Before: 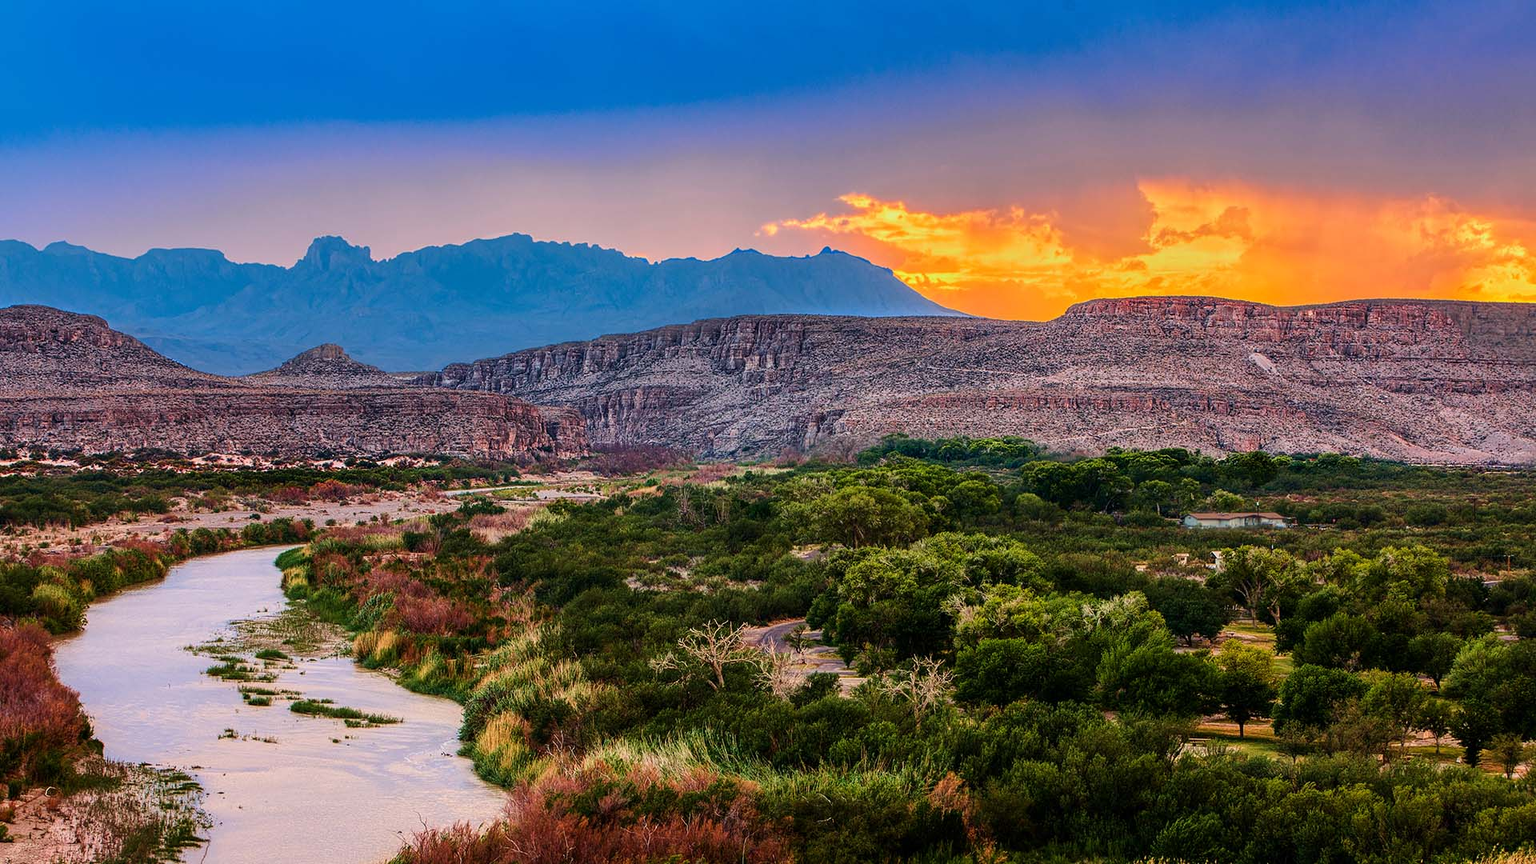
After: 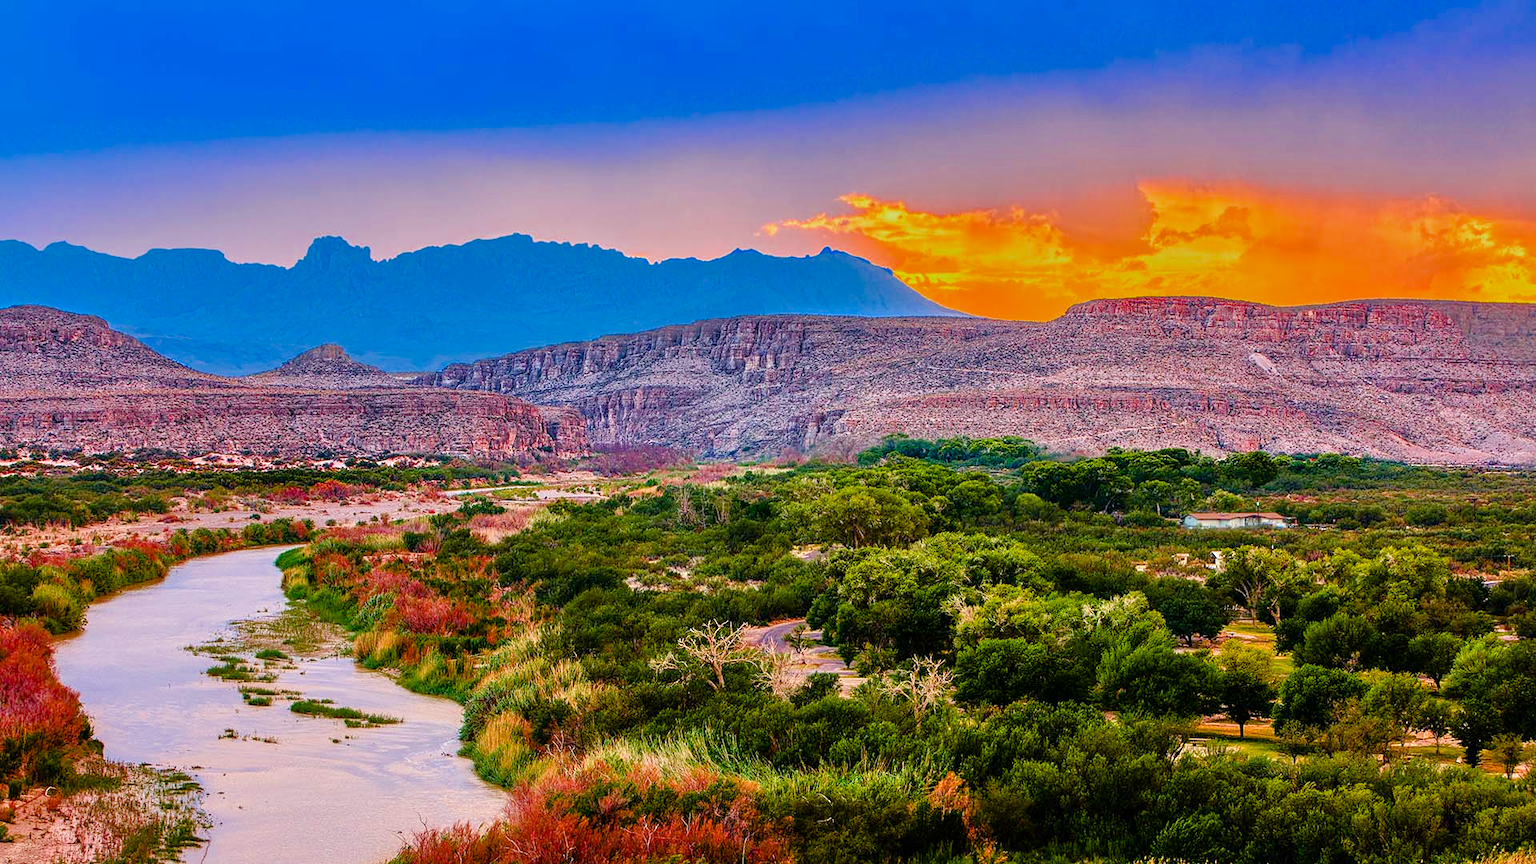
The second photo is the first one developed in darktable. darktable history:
tone equalizer: -7 EV 0.15 EV, -6 EV 0.6 EV, -5 EV 1.15 EV, -4 EV 1.33 EV, -3 EV 1.15 EV, -2 EV 0.6 EV, -1 EV 0.15 EV, mask exposure compensation -0.5 EV
color zones: curves: ch0 [(0, 0.444) (0.143, 0.442) (0.286, 0.441) (0.429, 0.441) (0.571, 0.441) (0.714, 0.441) (0.857, 0.442) (1, 0.444)]
white balance: red 1.004, blue 1.024
color balance rgb: perceptual saturation grading › global saturation 35%, perceptual saturation grading › highlights -30%, perceptual saturation grading › shadows 35%, perceptual brilliance grading › global brilliance 3%, perceptual brilliance grading › highlights -3%, perceptual brilliance grading › shadows 3%
